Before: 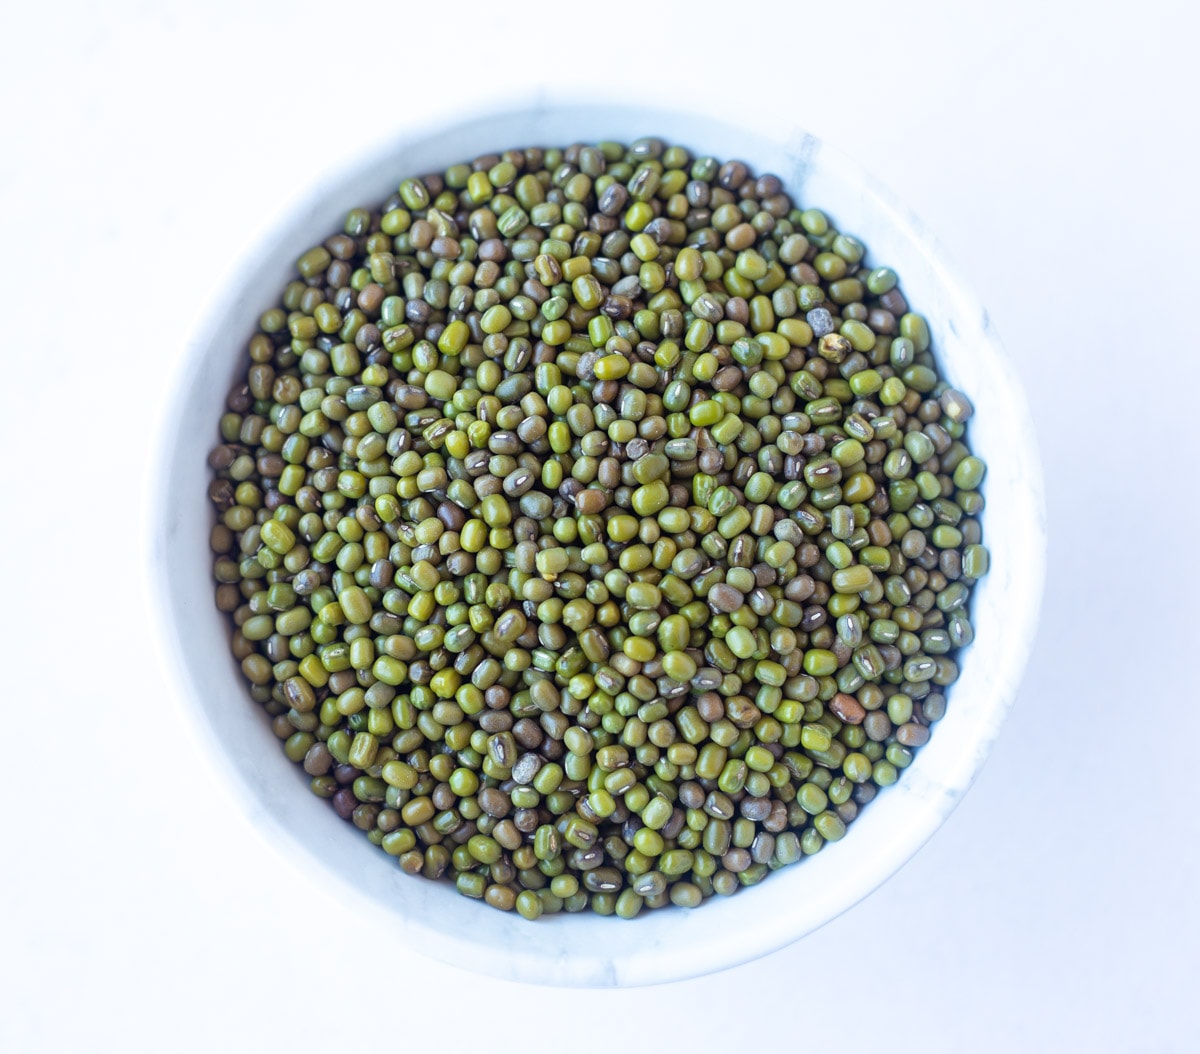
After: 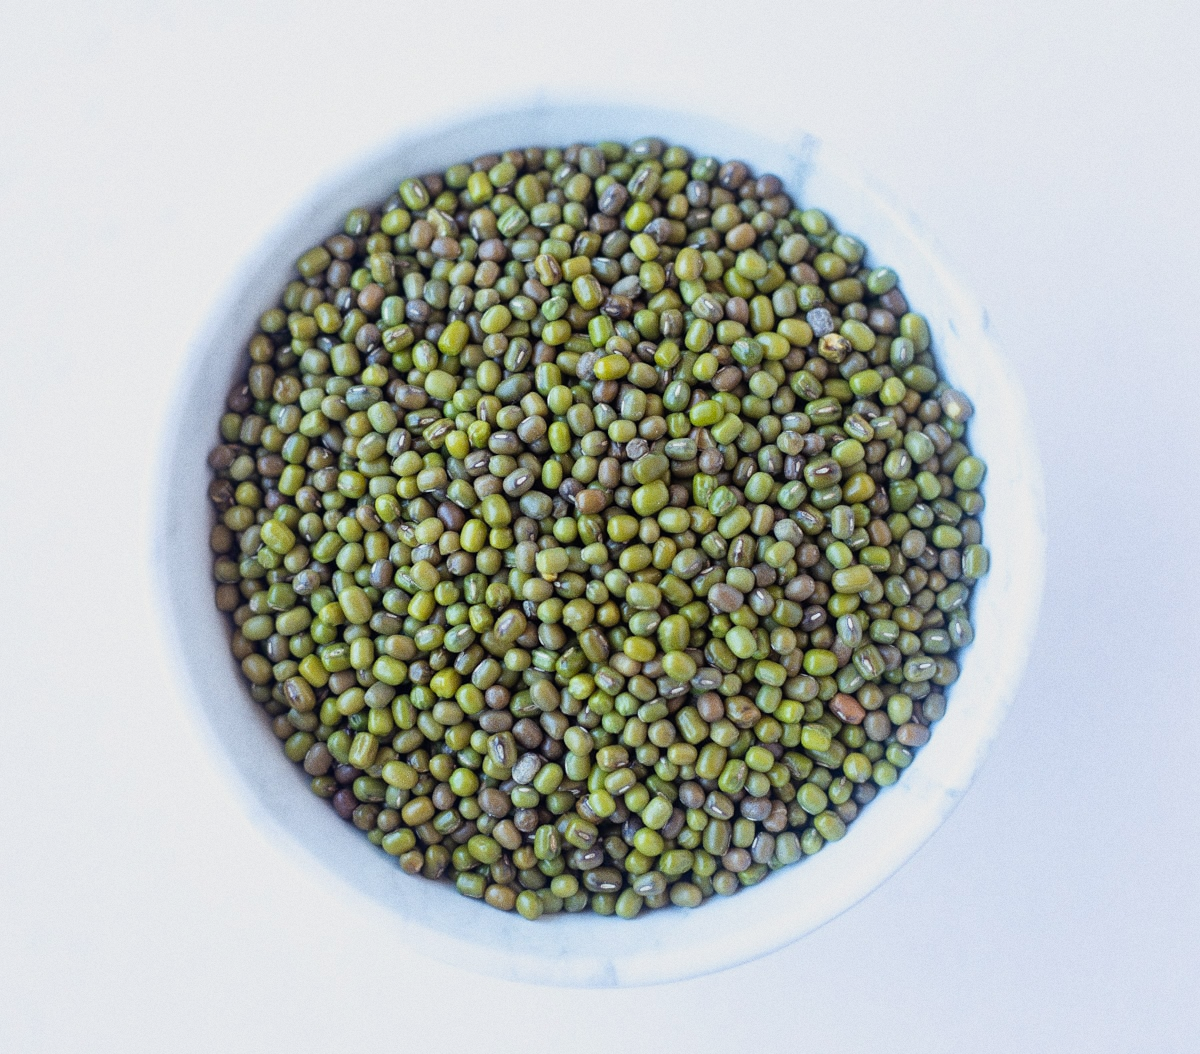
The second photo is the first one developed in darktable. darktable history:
grain: coarseness 0.09 ISO
filmic rgb: black relative exposure -11.35 EV, white relative exposure 3.22 EV, hardness 6.76, color science v6 (2022)
